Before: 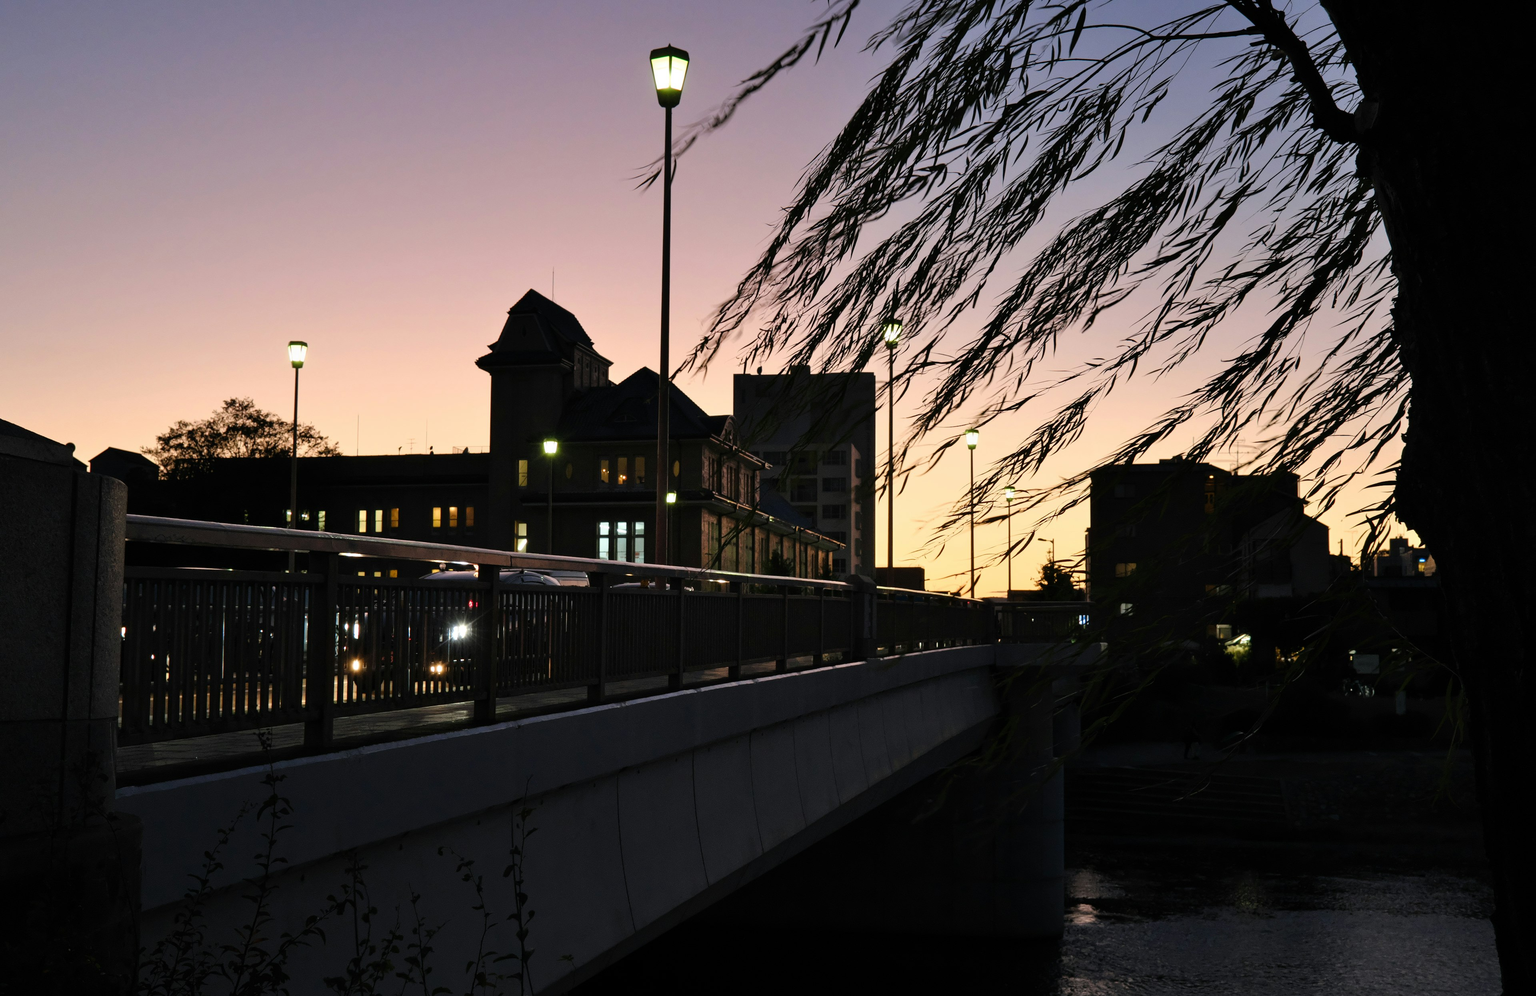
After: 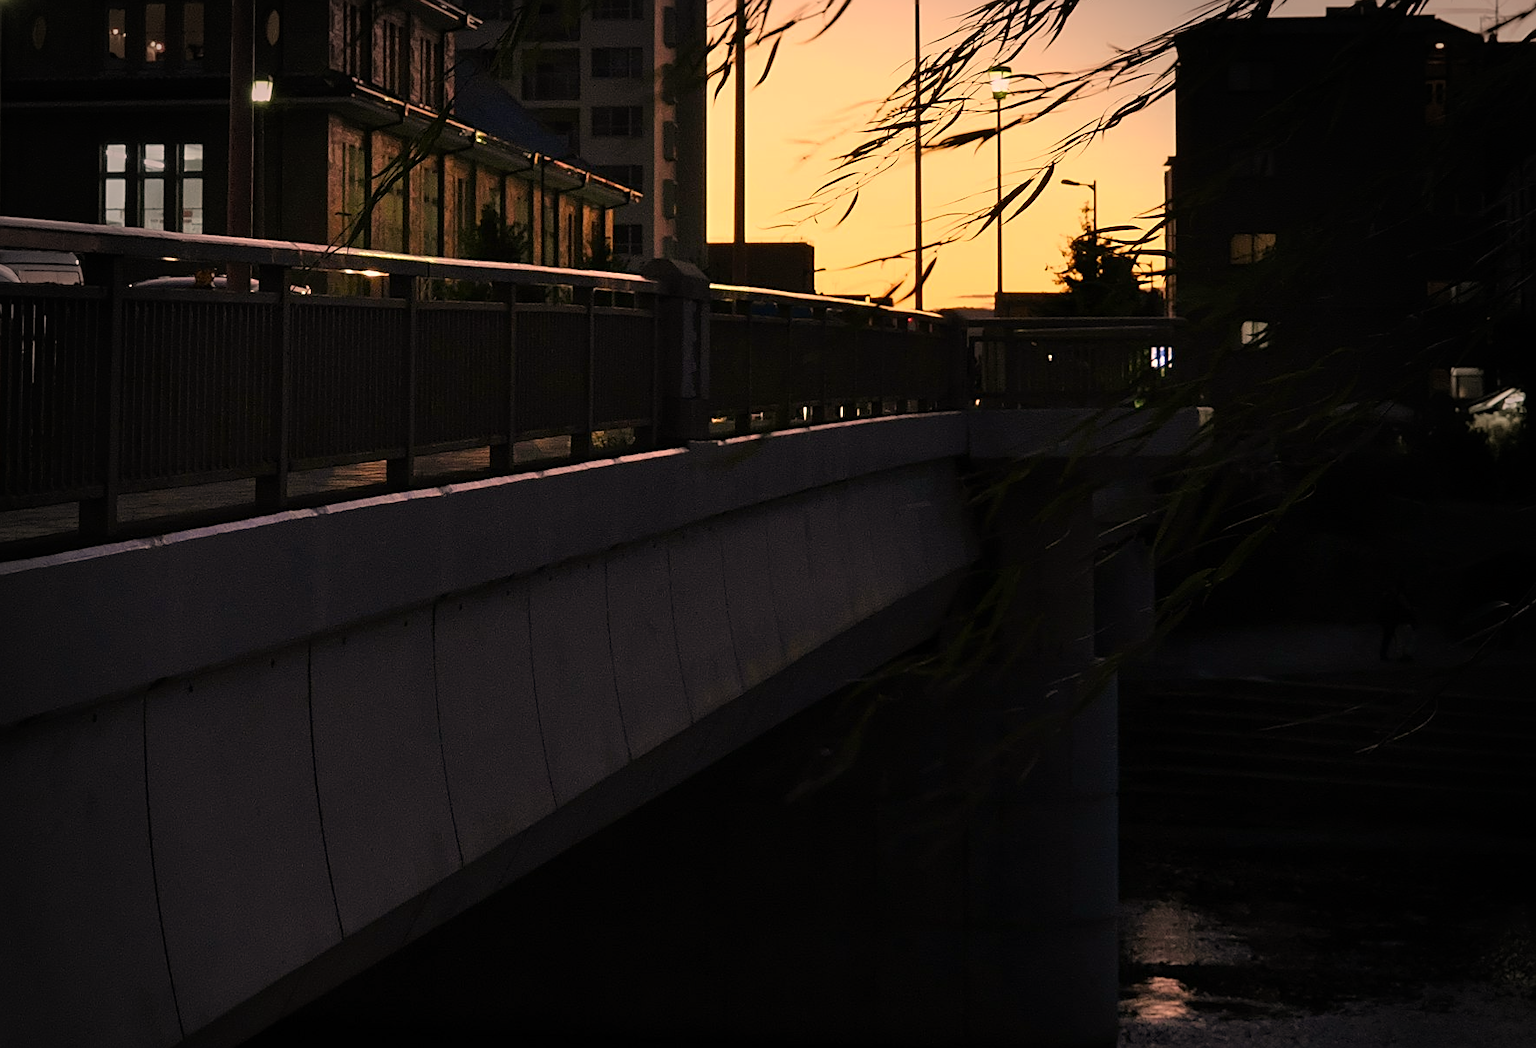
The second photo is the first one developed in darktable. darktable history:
crop: left 35.909%, top 45.803%, right 18.212%, bottom 5.923%
sharpen: on, module defaults
color correction: highlights a* 20.84, highlights b* 19.56
vignetting: fall-off start 77.31%, fall-off radius 26.37%, brightness -0.575, center (-0.029, 0.245), width/height ratio 0.971
